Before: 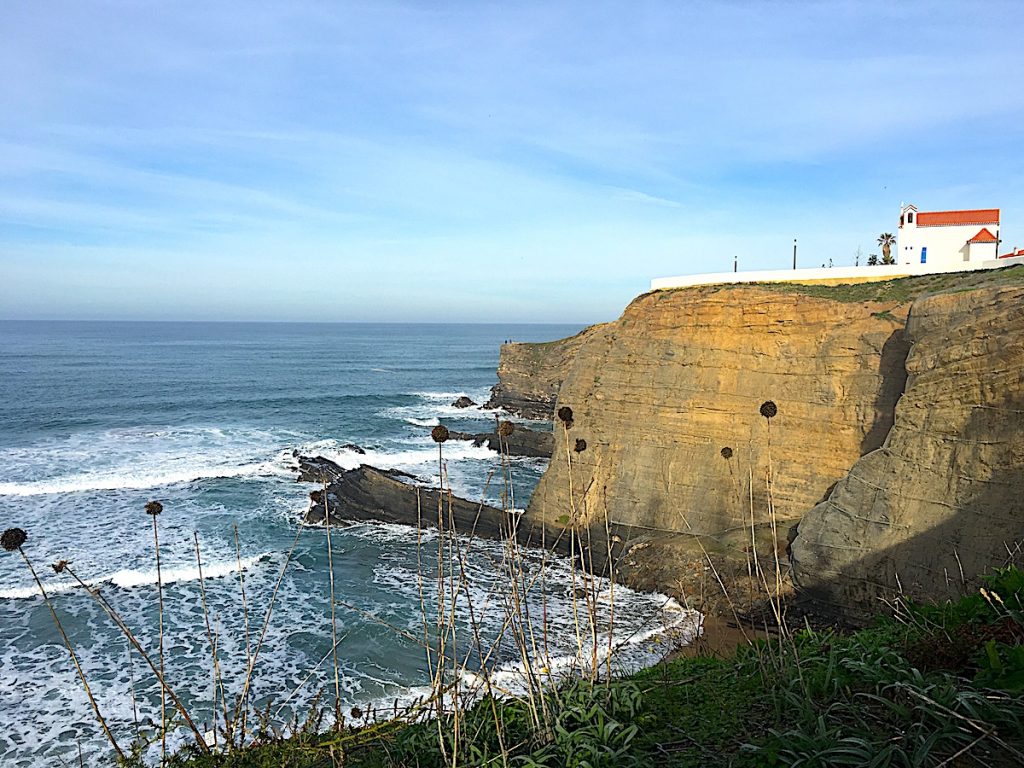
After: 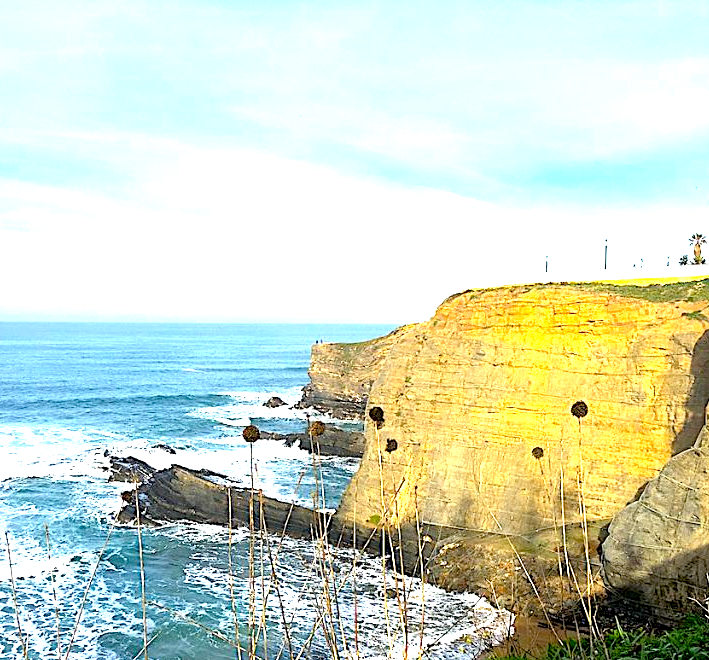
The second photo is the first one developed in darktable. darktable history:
exposure: black level correction 0.009, exposure 1.425 EV, compensate highlight preservation false
color balance rgb: linear chroma grading › global chroma 6.48%, perceptual saturation grading › global saturation 12.96%, global vibrance 6.02%
crop: left 18.479%, right 12.2%, bottom 13.971%
